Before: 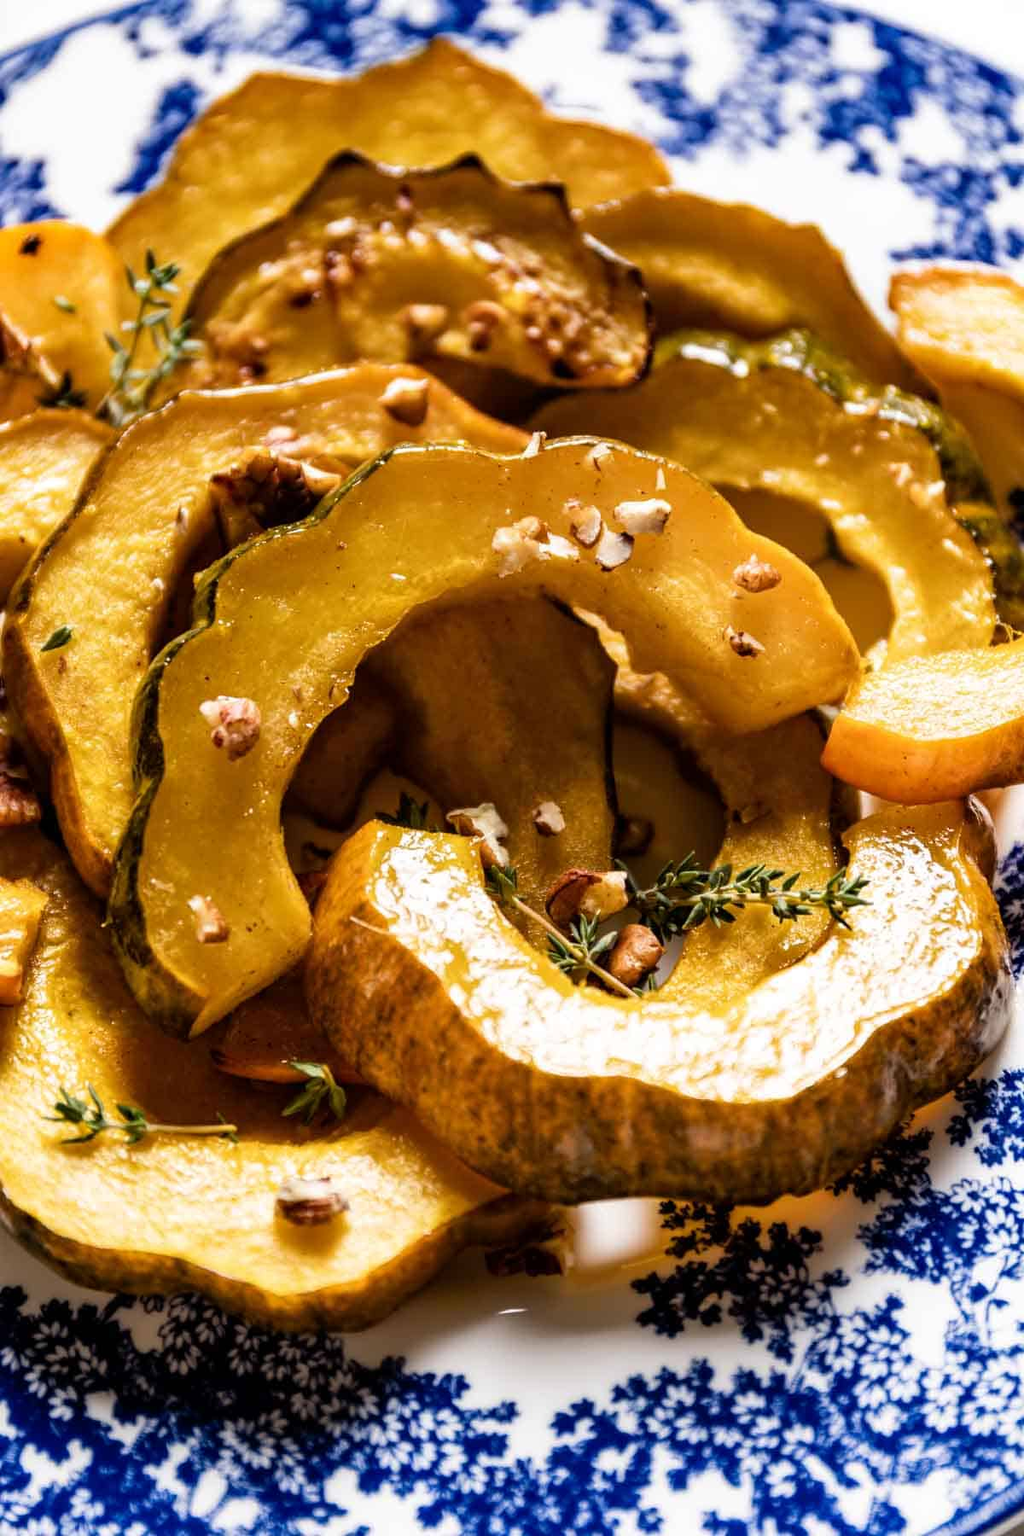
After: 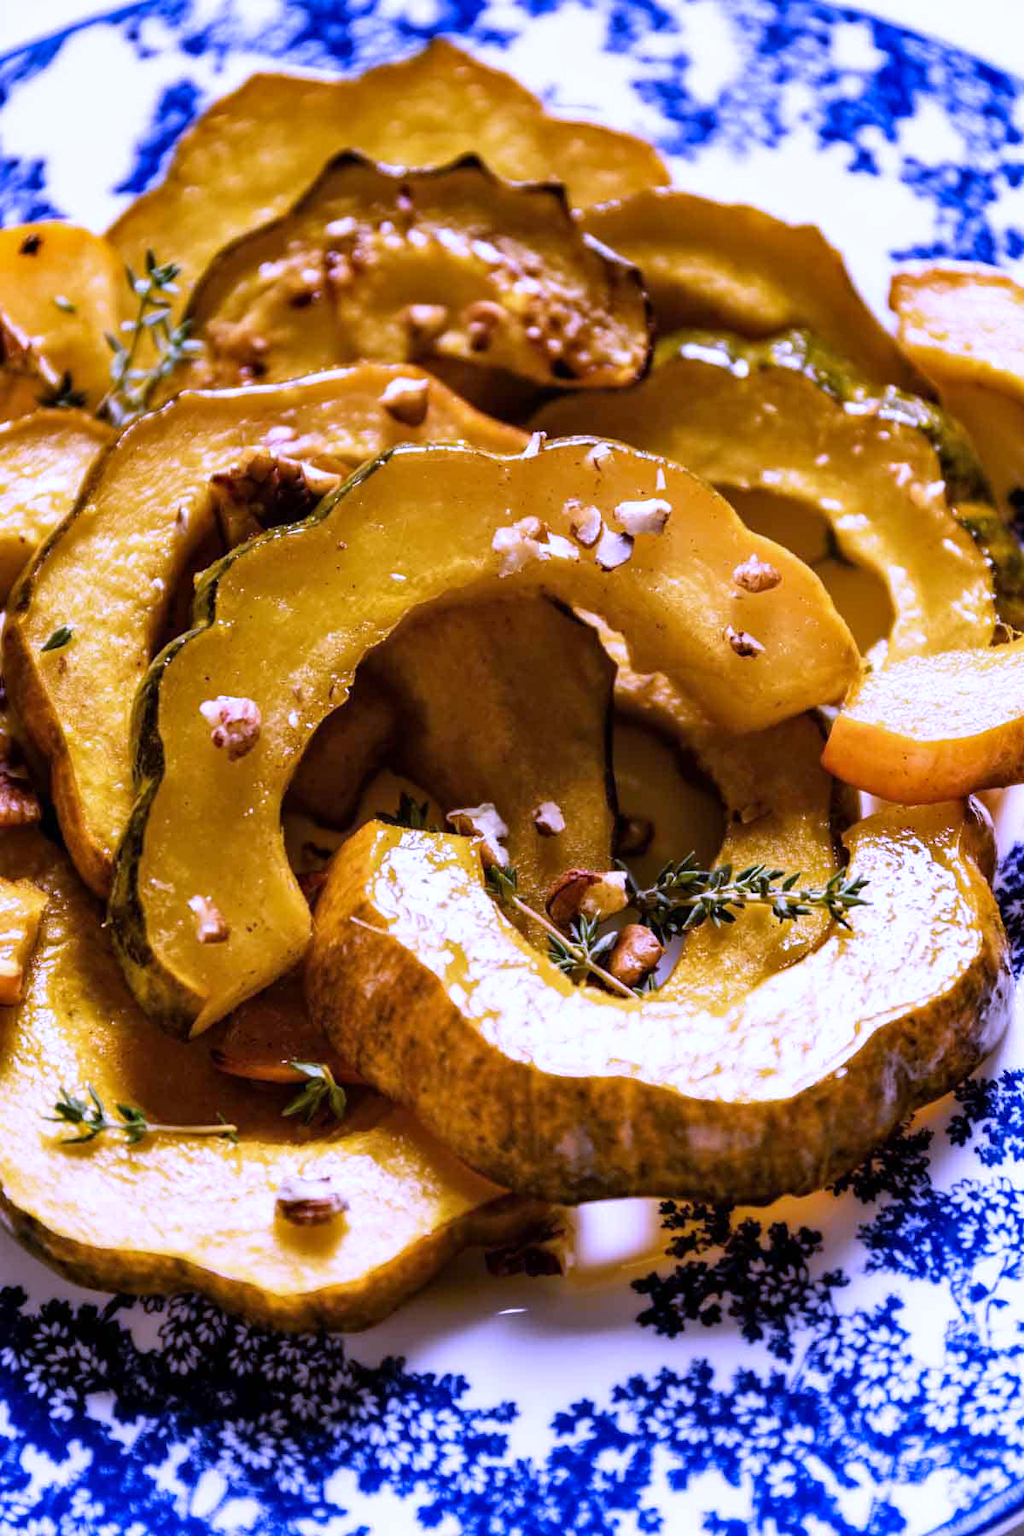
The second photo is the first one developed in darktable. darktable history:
shadows and highlights: shadows 32, highlights -32, soften with gaussian
white balance: red 0.98, blue 1.61
